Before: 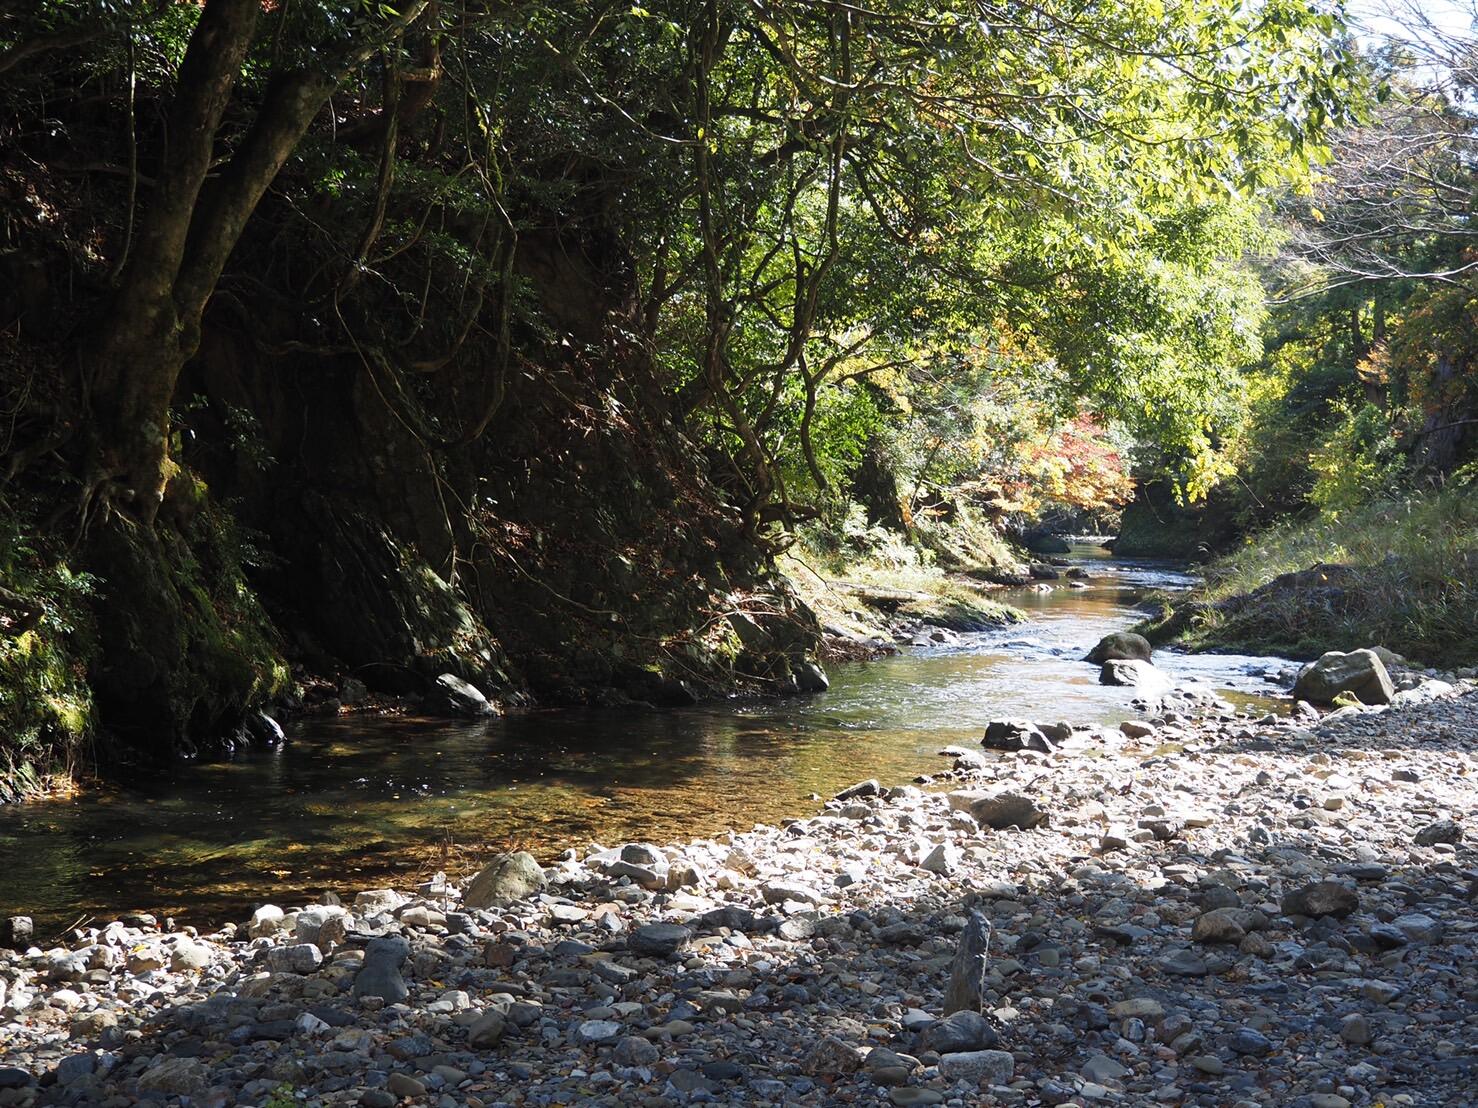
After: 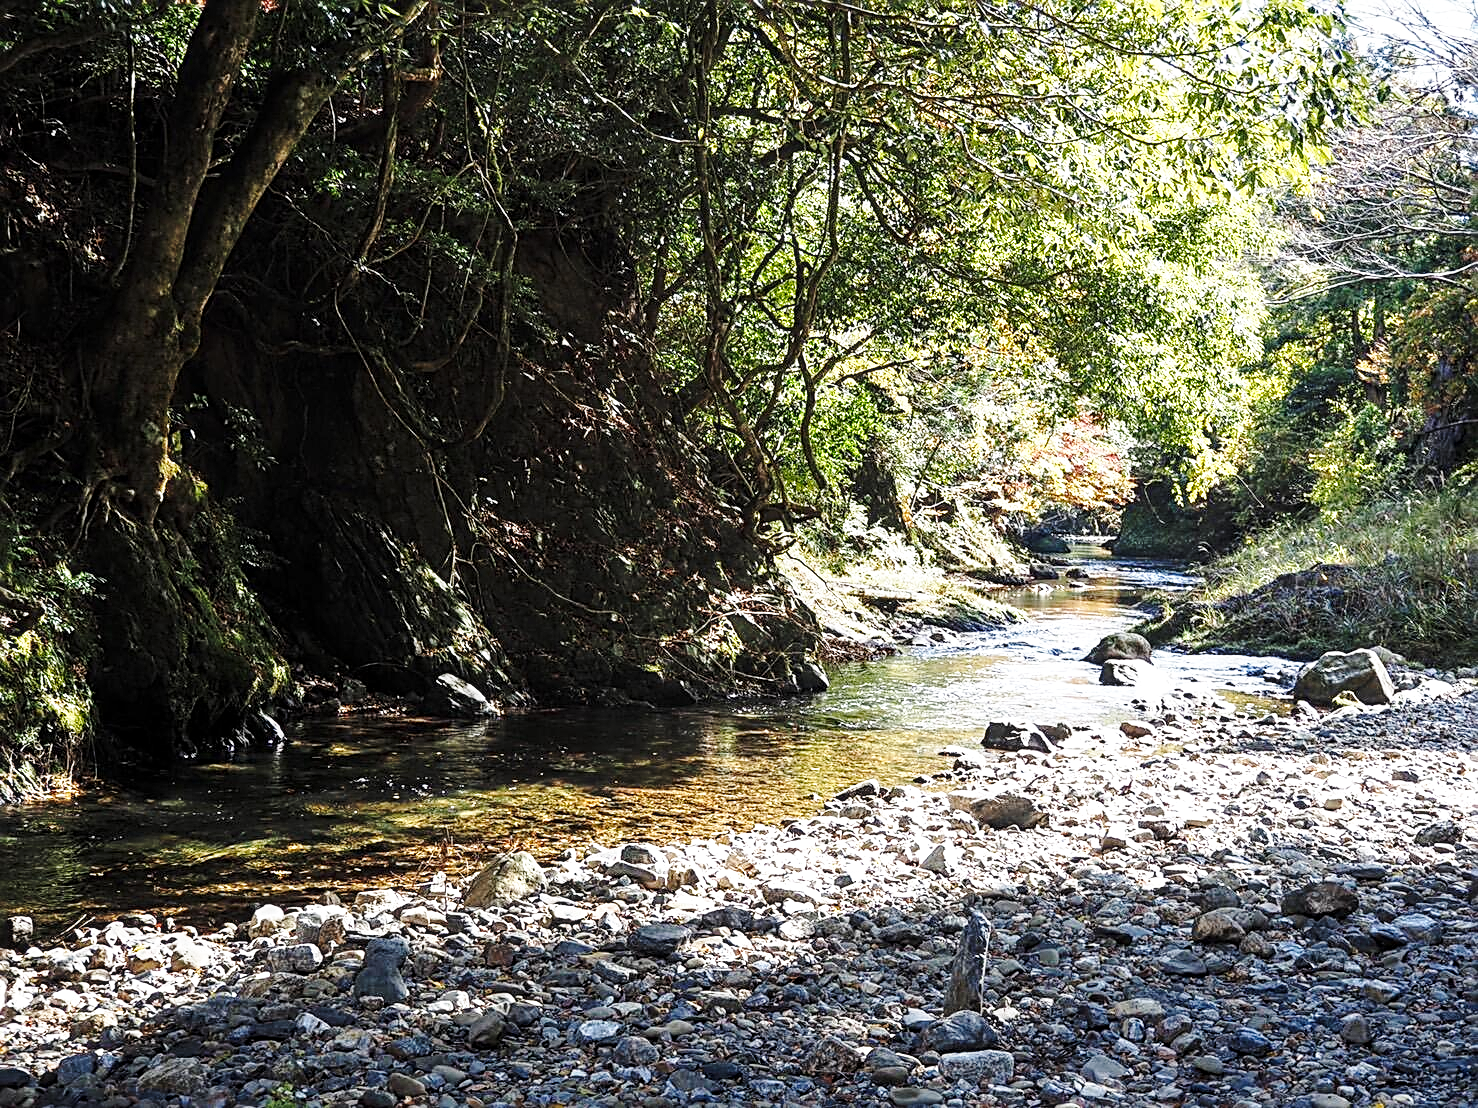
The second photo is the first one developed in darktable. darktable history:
sharpen: radius 2.584, amount 0.688
local contrast: detail 142%
base curve: curves: ch0 [(0, 0) (0.028, 0.03) (0.121, 0.232) (0.46, 0.748) (0.859, 0.968) (1, 1)], preserve colors none
